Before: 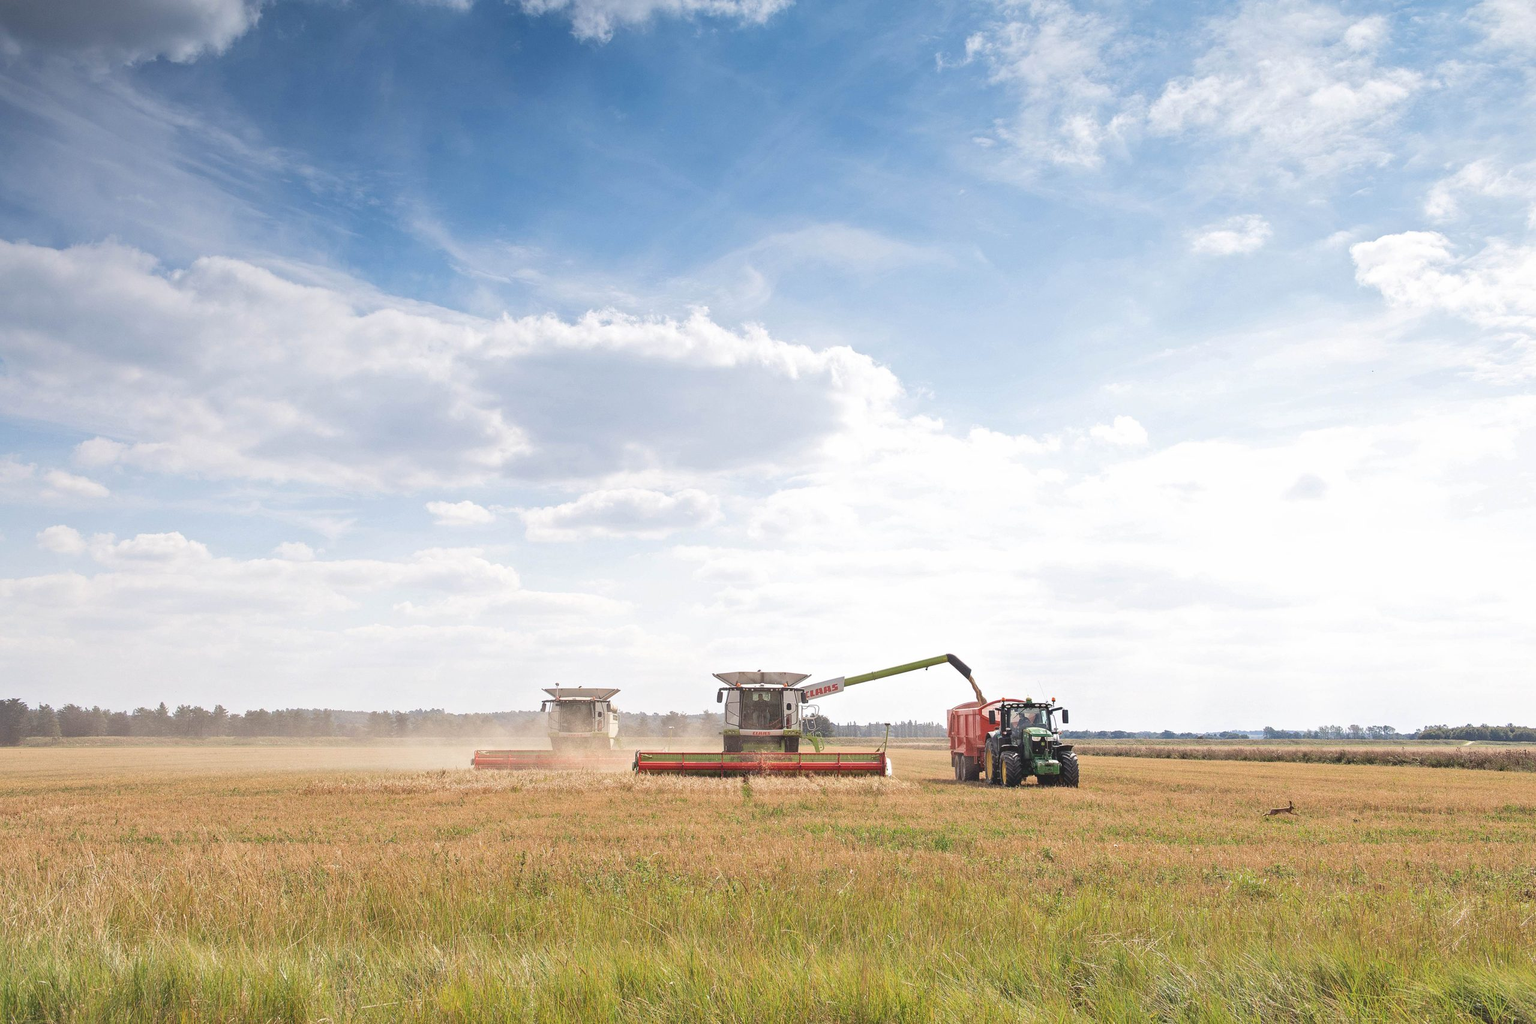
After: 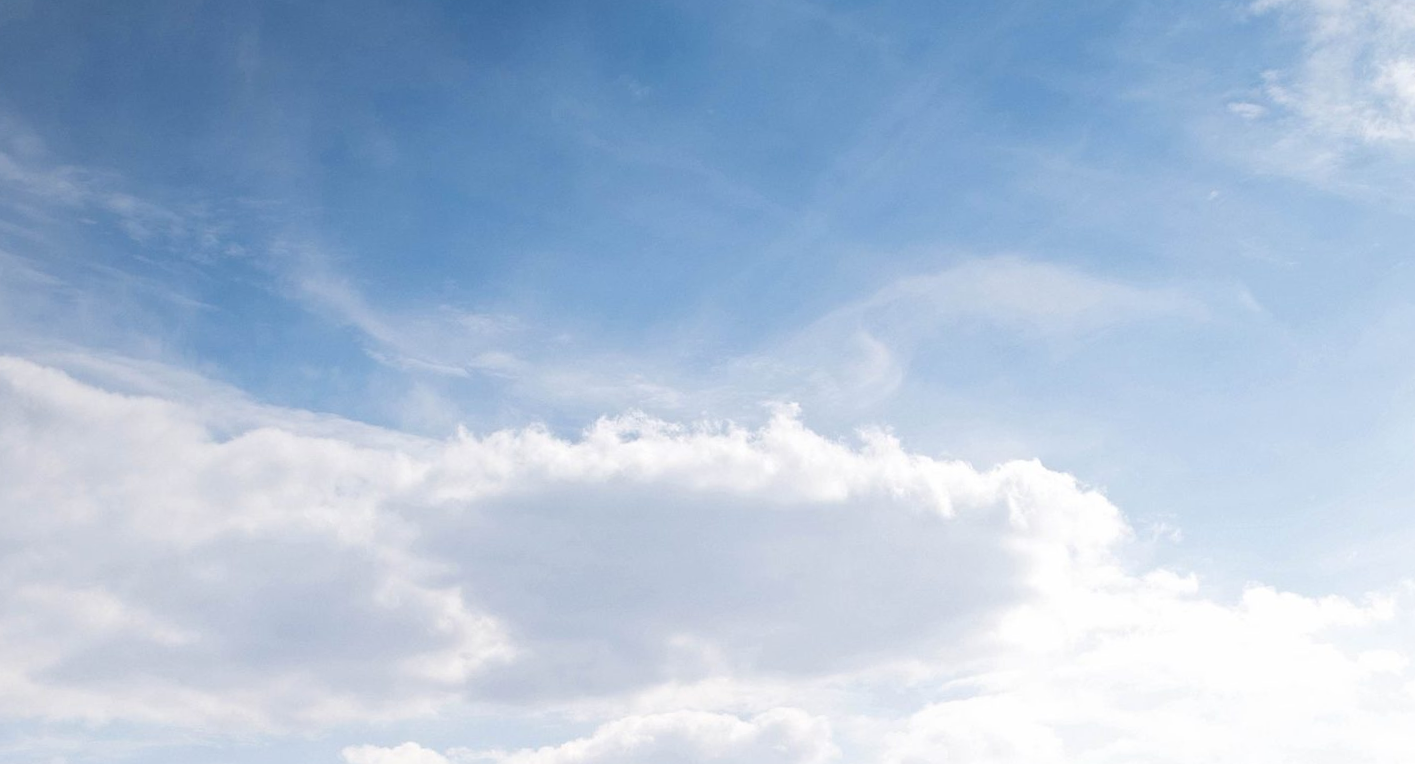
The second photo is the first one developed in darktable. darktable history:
rotate and perspective: rotation -2.29°, automatic cropping off
crop: left 15.306%, top 9.065%, right 30.789%, bottom 48.638%
